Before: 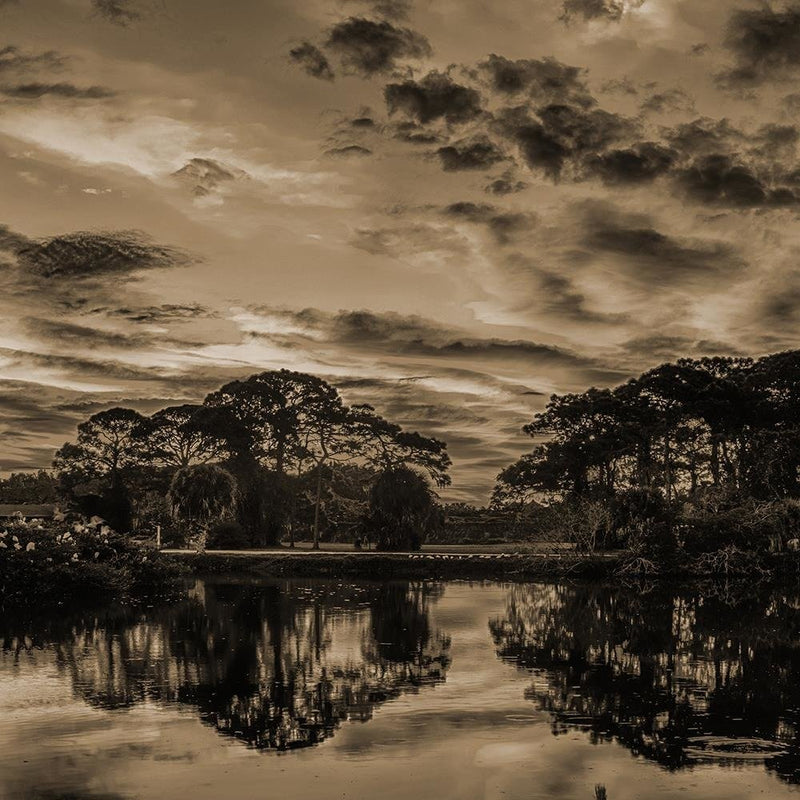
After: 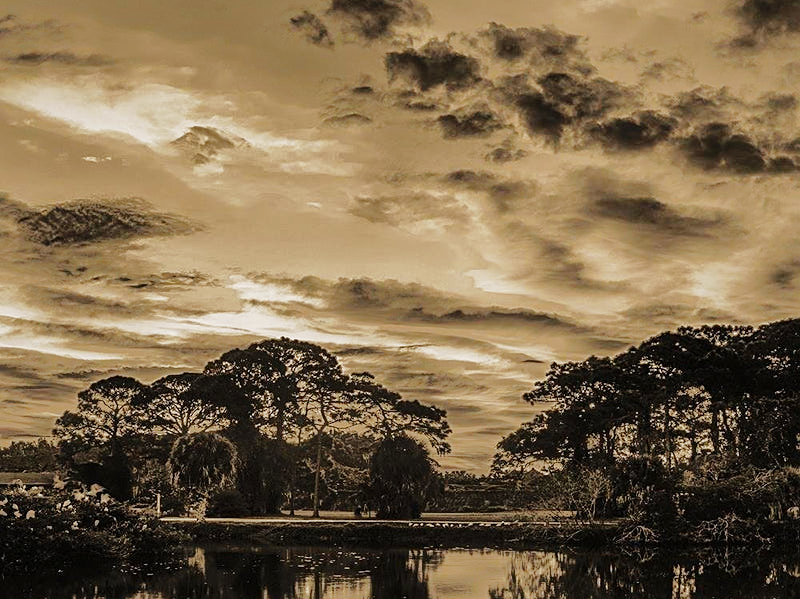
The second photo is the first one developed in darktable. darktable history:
base curve: curves: ch0 [(0, 0) (0.018, 0.026) (0.143, 0.37) (0.33, 0.731) (0.458, 0.853) (0.735, 0.965) (0.905, 0.986) (1, 1)], preserve colors none
sharpen: amount 0.2
contrast equalizer: octaves 7, y [[0.5, 0.5, 0.472, 0.5, 0.5, 0.5], [0.5 ×6], [0.5 ×6], [0 ×6], [0 ×6]], mix 0.167
crop: top 4.117%, bottom 20.938%
shadows and highlights: shadows -18.07, highlights -73.64
